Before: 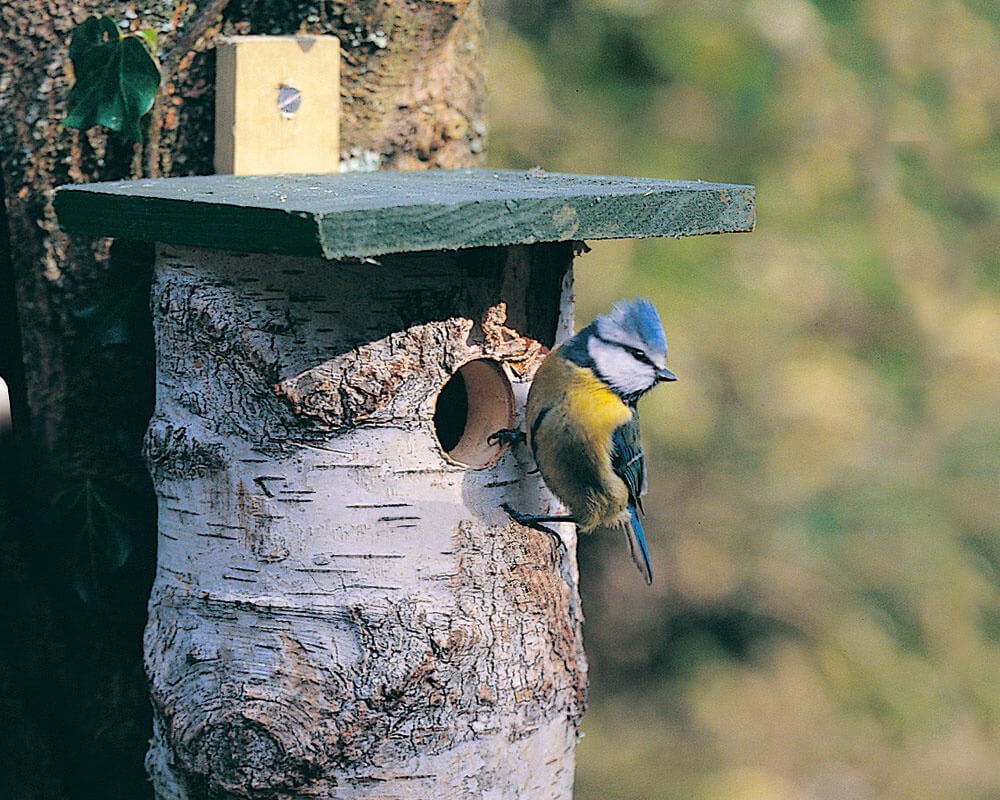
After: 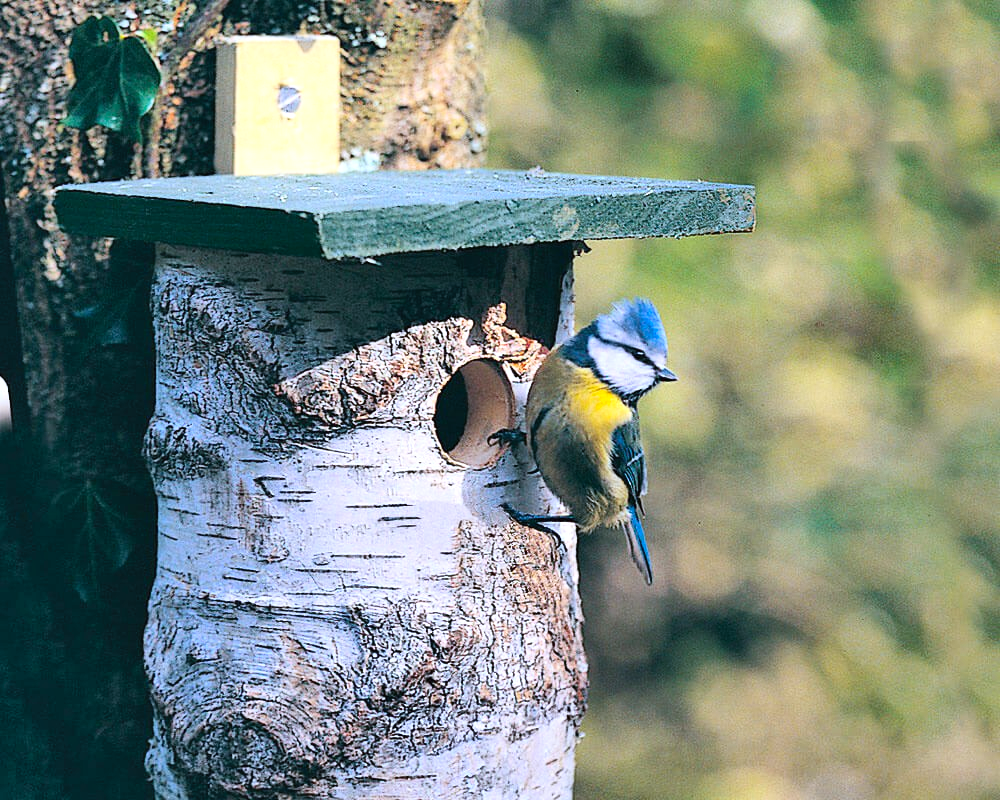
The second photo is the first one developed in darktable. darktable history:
levels: levels [0, 0.476, 0.951]
white balance: red 0.954, blue 1.079
shadows and highlights: radius 100.41, shadows 50.55, highlights -64.36, highlights color adjustment 49.82%, soften with gaussian
contrast brightness saturation: contrast 0.2, brightness 0.16, saturation 0.22
